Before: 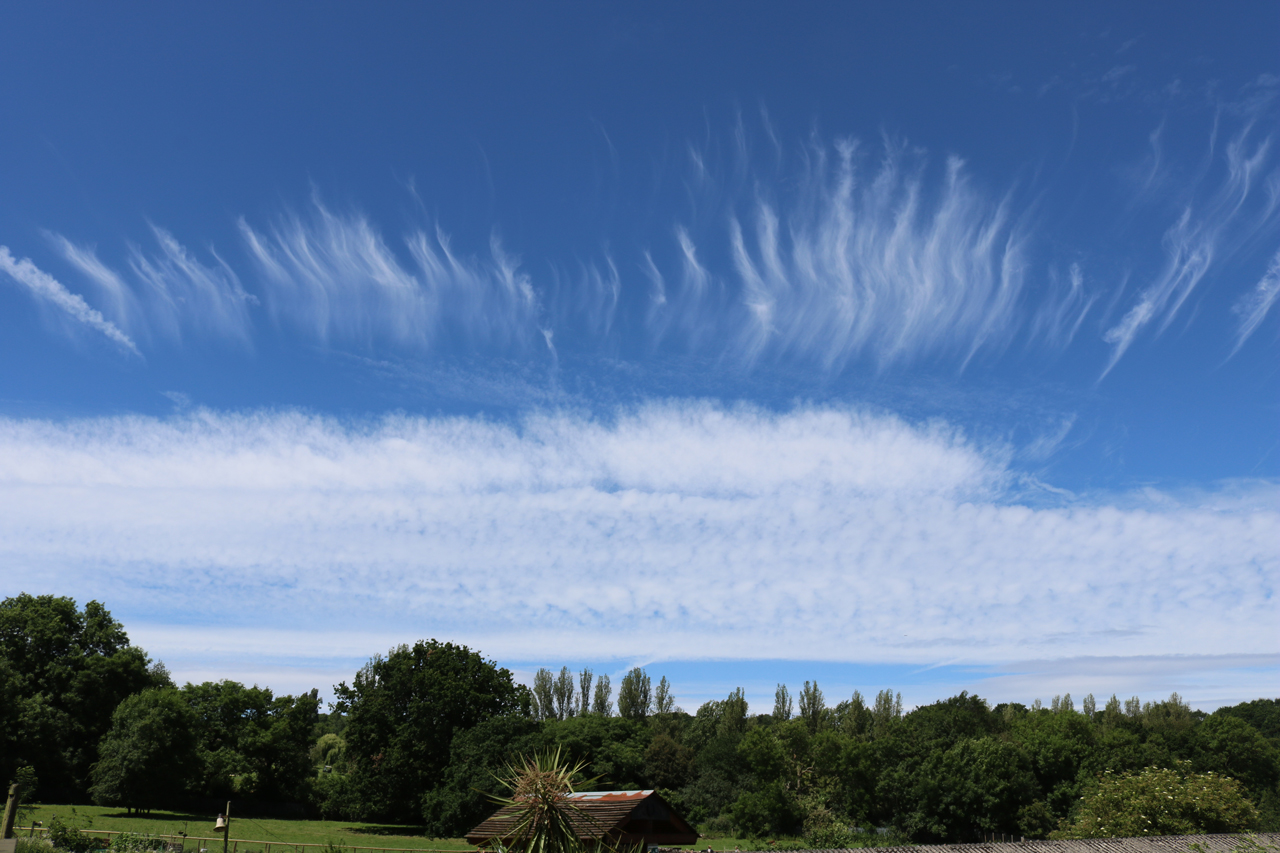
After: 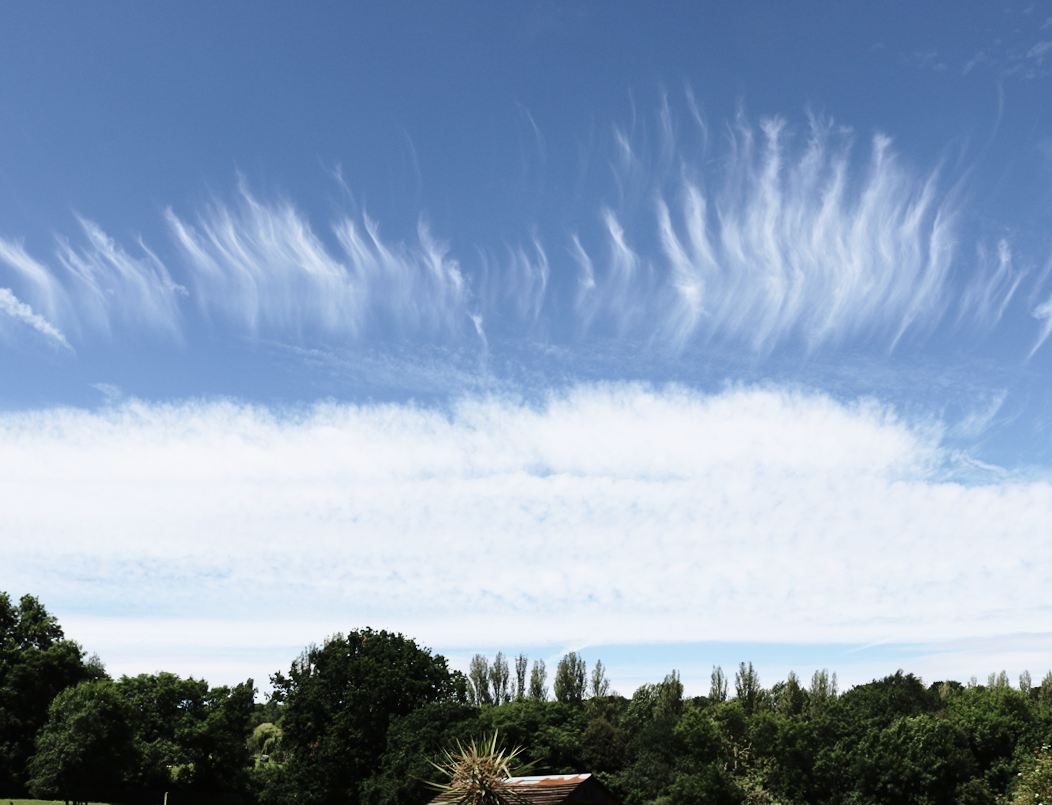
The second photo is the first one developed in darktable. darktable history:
contrast brightness saturation: contrast 0.1, saturation -0.3
crop and rotate: angle 1°, left 4.281%, top 0.642%, right 11.383%, bottom 2.486%
base curve: curves: ch0 [(0, 0) (0.028, 0.03) (0.121, 0.232) (0.46, 0.748) (0.859, 0.968) (1, 1)], preserve colors none
